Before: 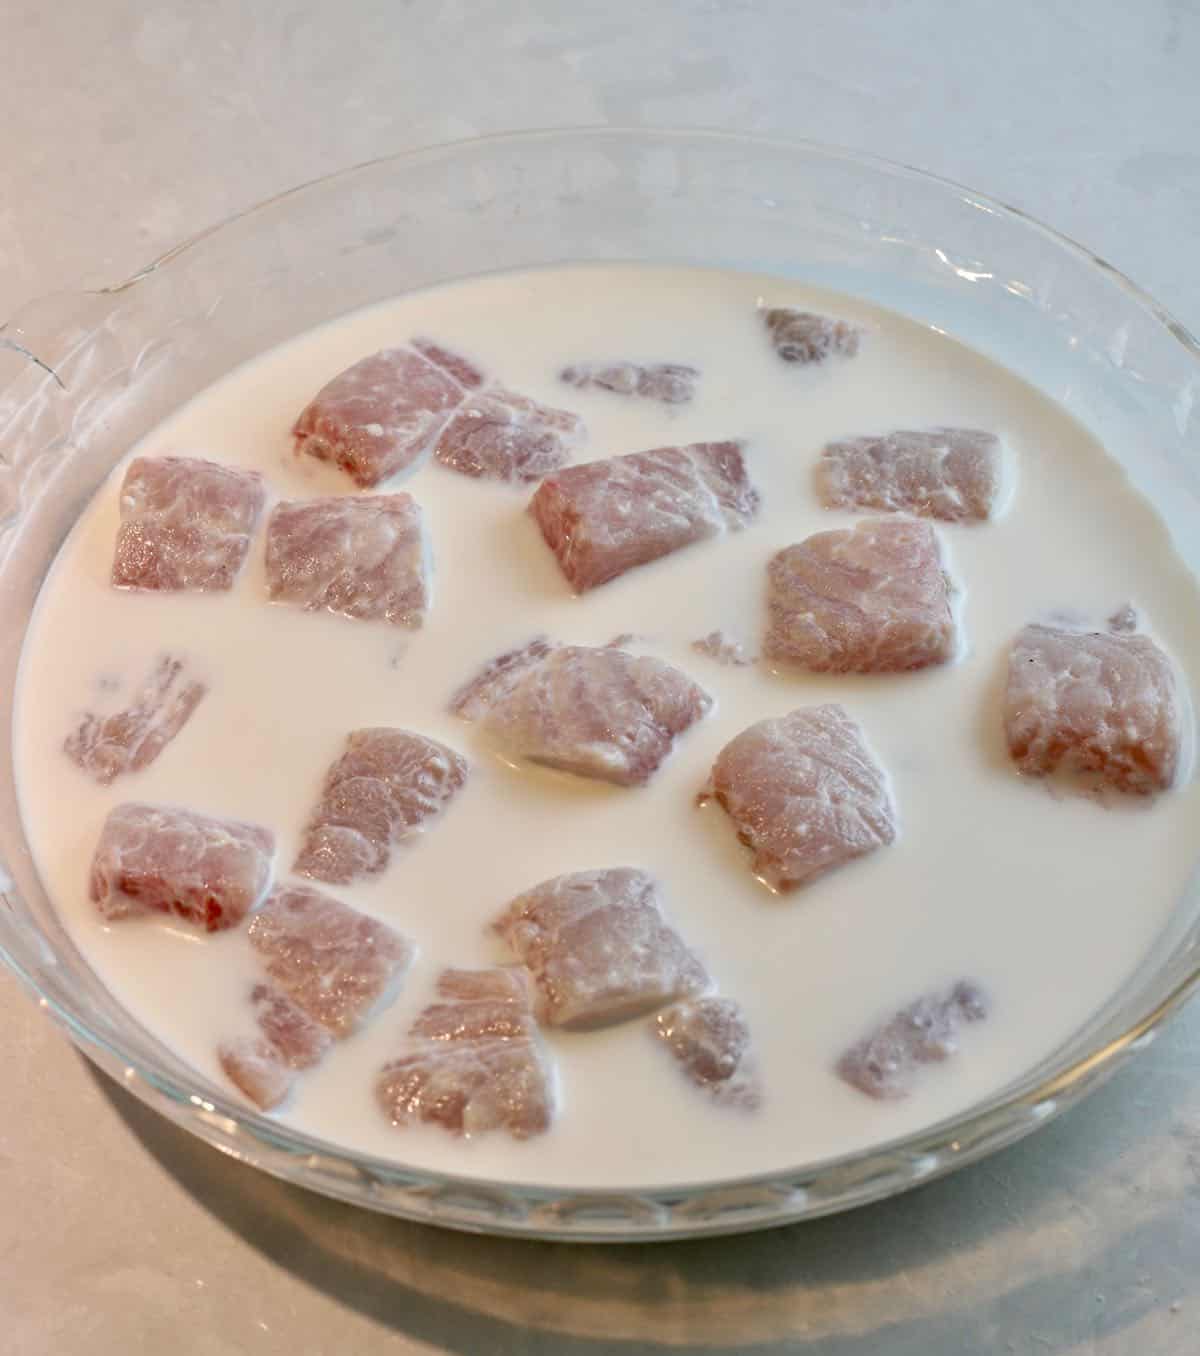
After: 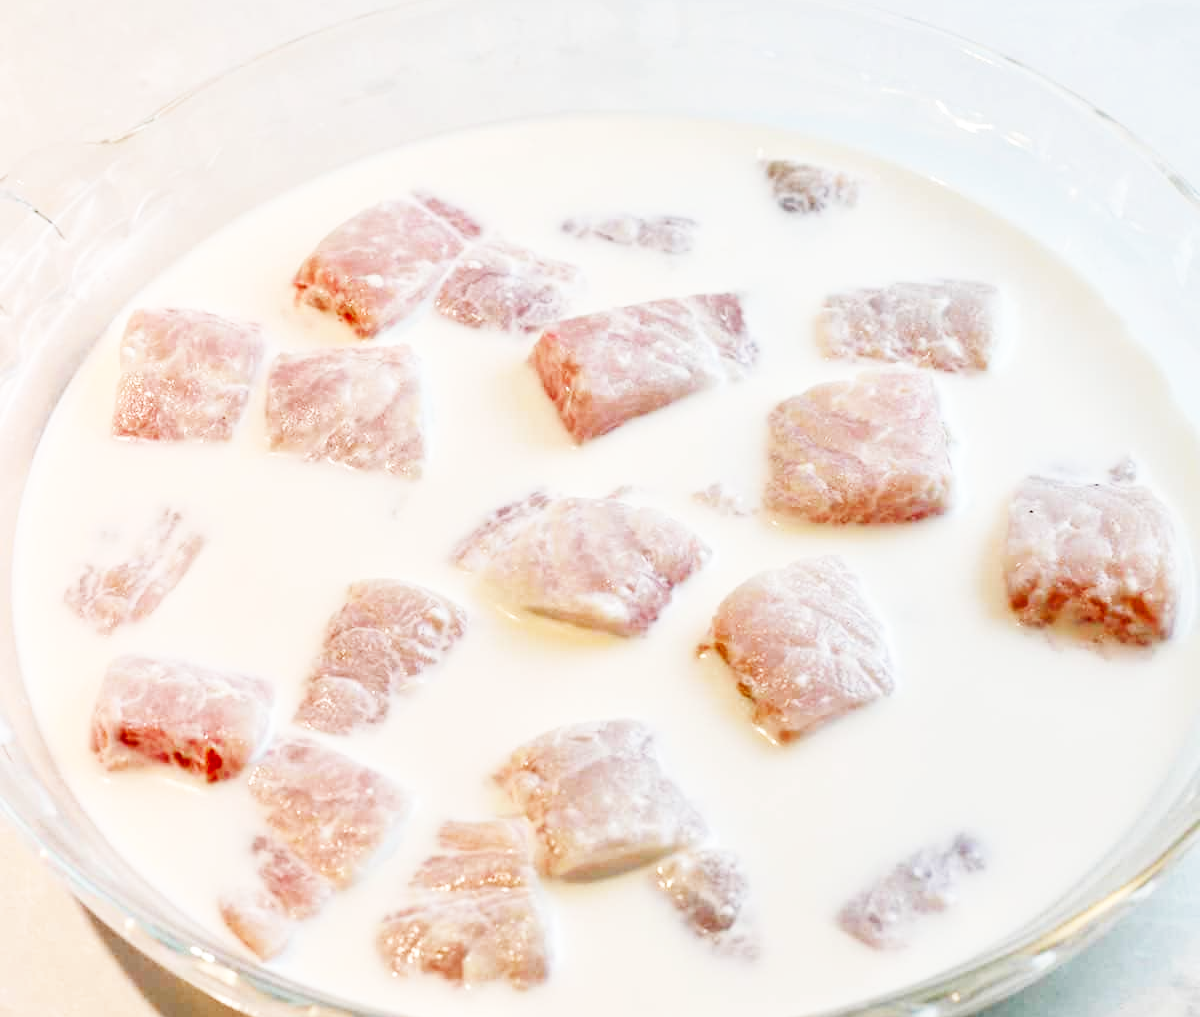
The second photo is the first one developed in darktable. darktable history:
base curve: curves: ch0 [(0, 0.003) (0.001, 0.002) (0.006, 0.004) (0.02, 0.022) (0.048, 0.086) (0.094, 0.234) (0.162, 0.431) (0.258, 0.629) (0.385, 0.8) (0.548, 0.918) (0.751, 0.988) (1, 1)], preserve colors none
crop: top 11.038%, bottom 13.962%
